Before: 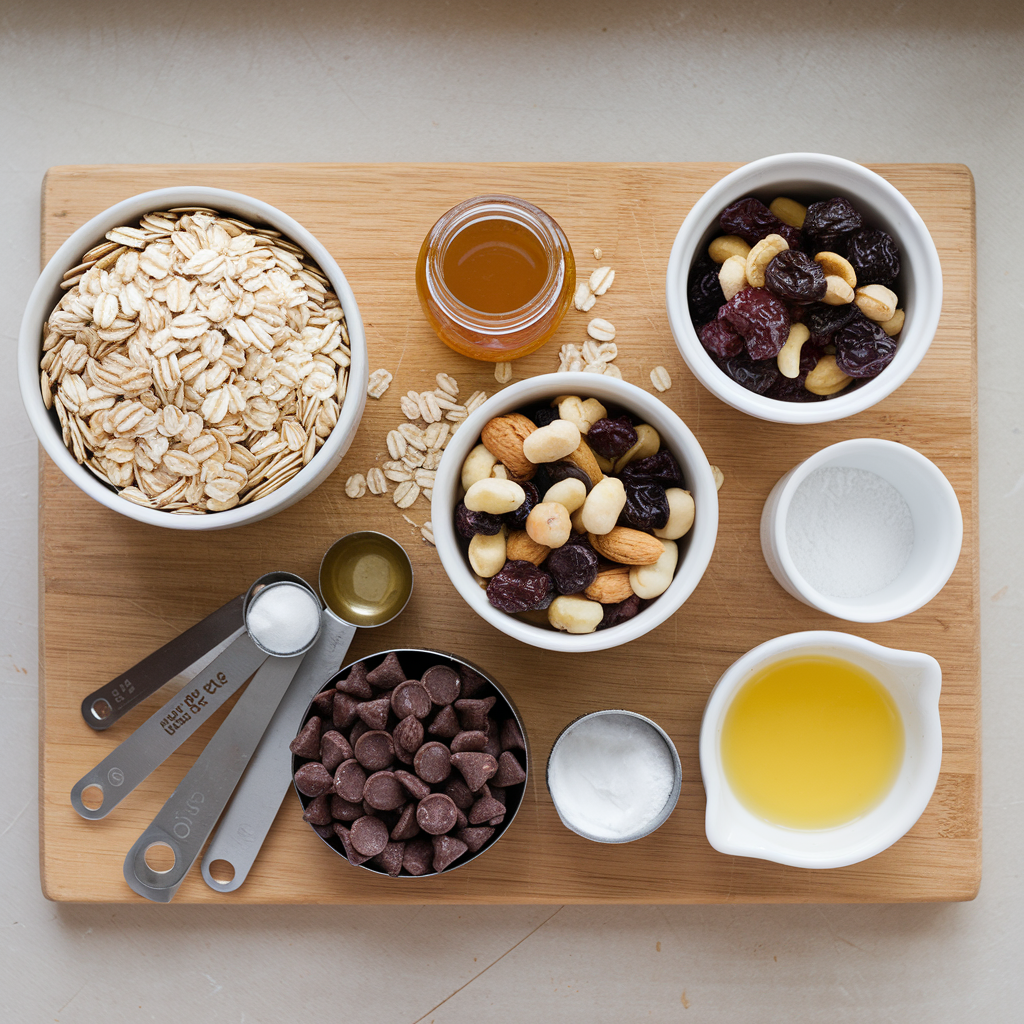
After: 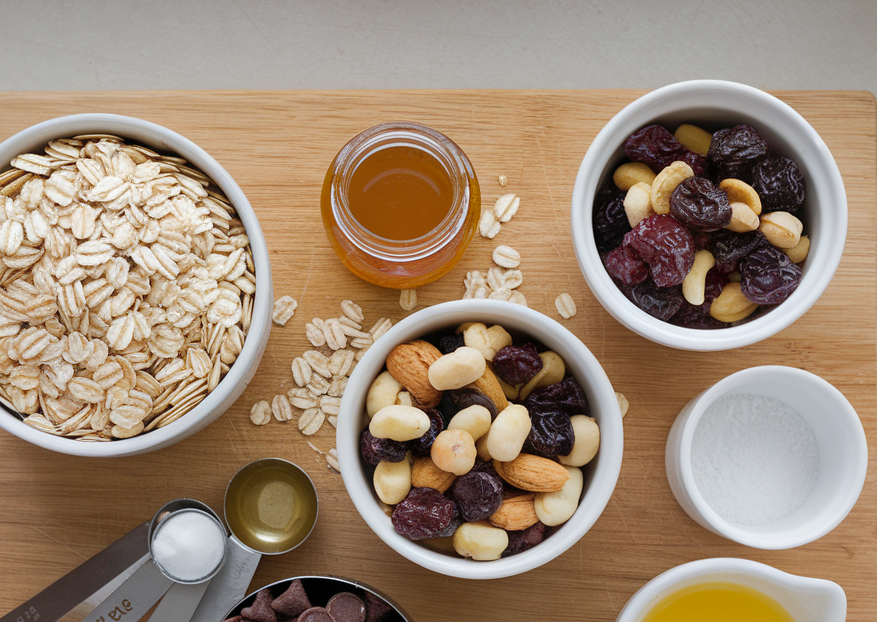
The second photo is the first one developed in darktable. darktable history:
crop and rotate: left 9.324%, top 7.151%, right 4.984%, bottom 32.082%
shadows and highlights: highlights color adjustment 46.44%
